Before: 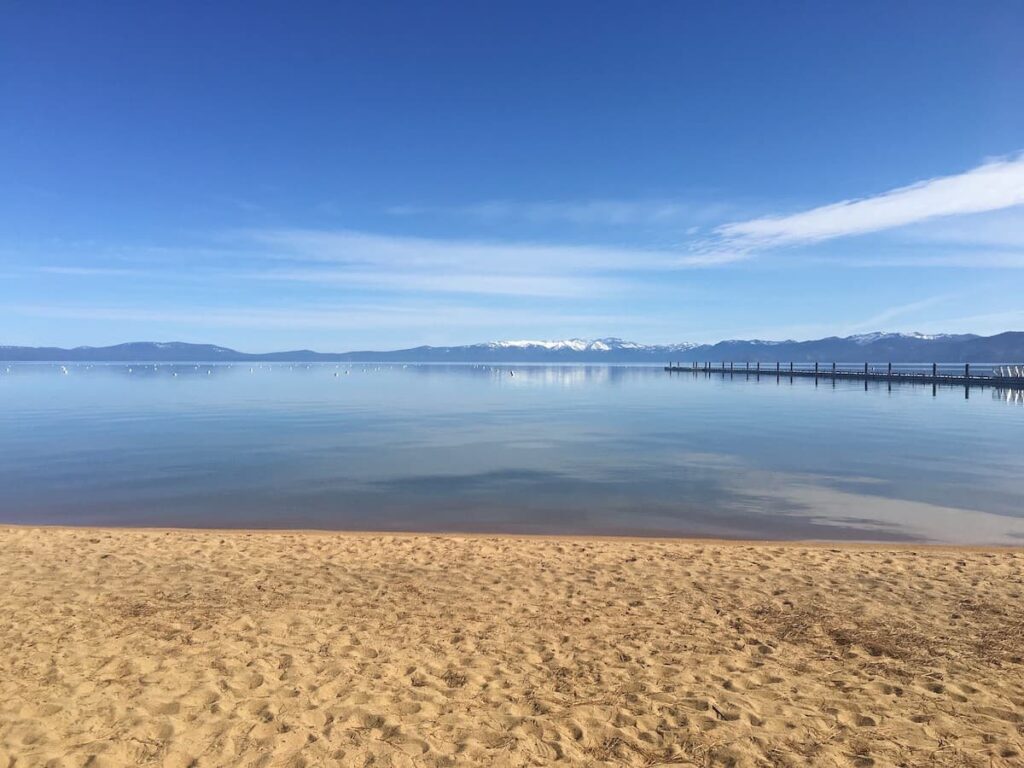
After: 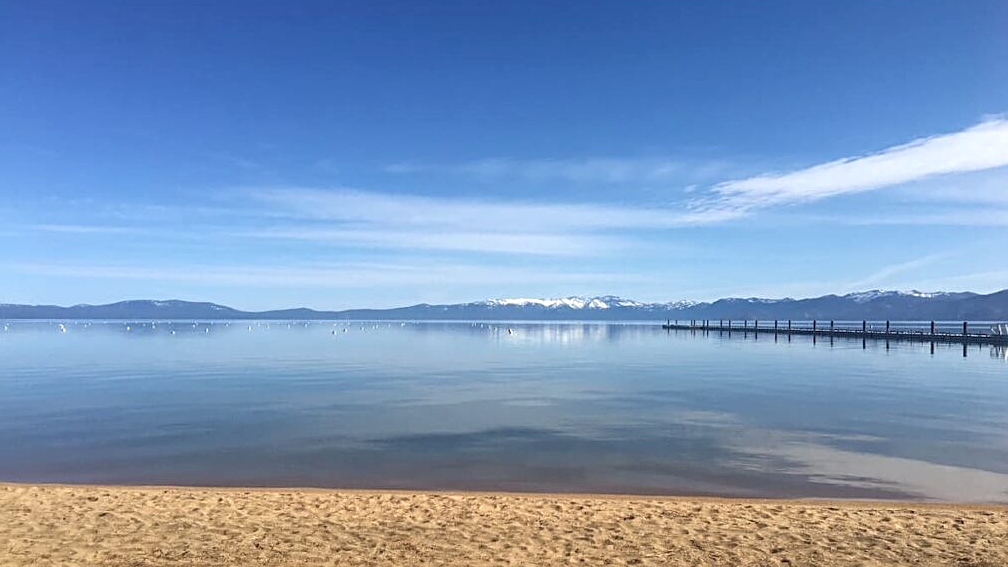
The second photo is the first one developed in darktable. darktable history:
crop: left 0.259%, top 5.47%, bottom 19.834%
sharpen: on, module defaults
local contrast: on, module defaults
